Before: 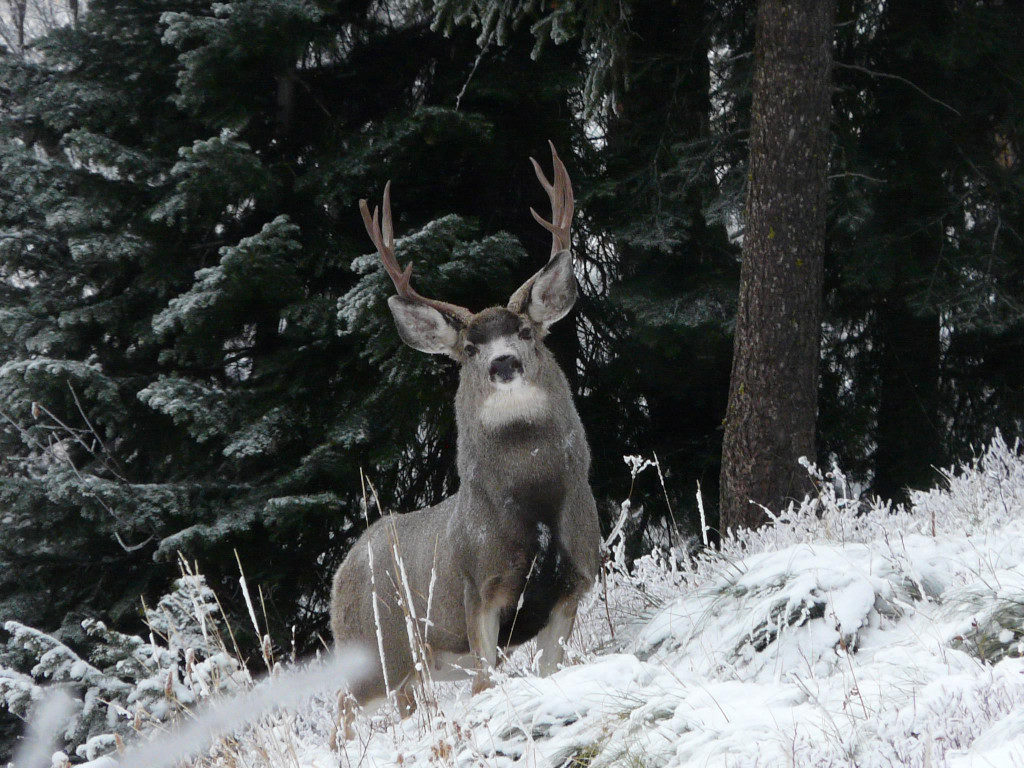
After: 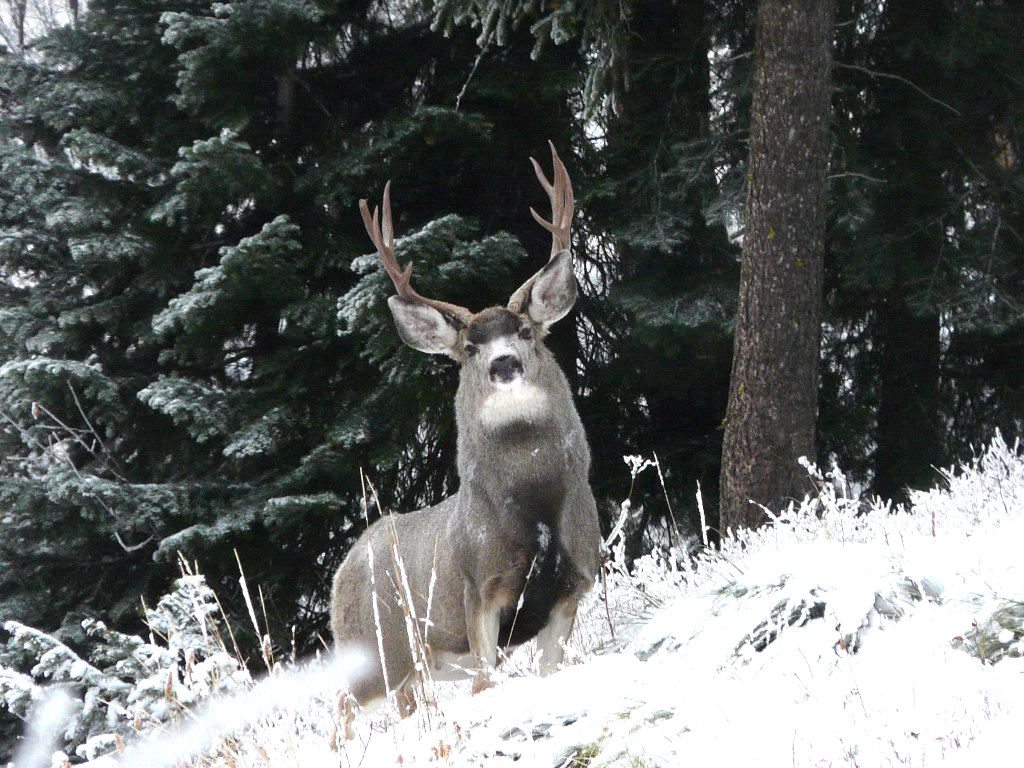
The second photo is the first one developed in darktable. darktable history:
exposure: black level correction 0, exposure 0.895 EV, compensate highlight preservation false
